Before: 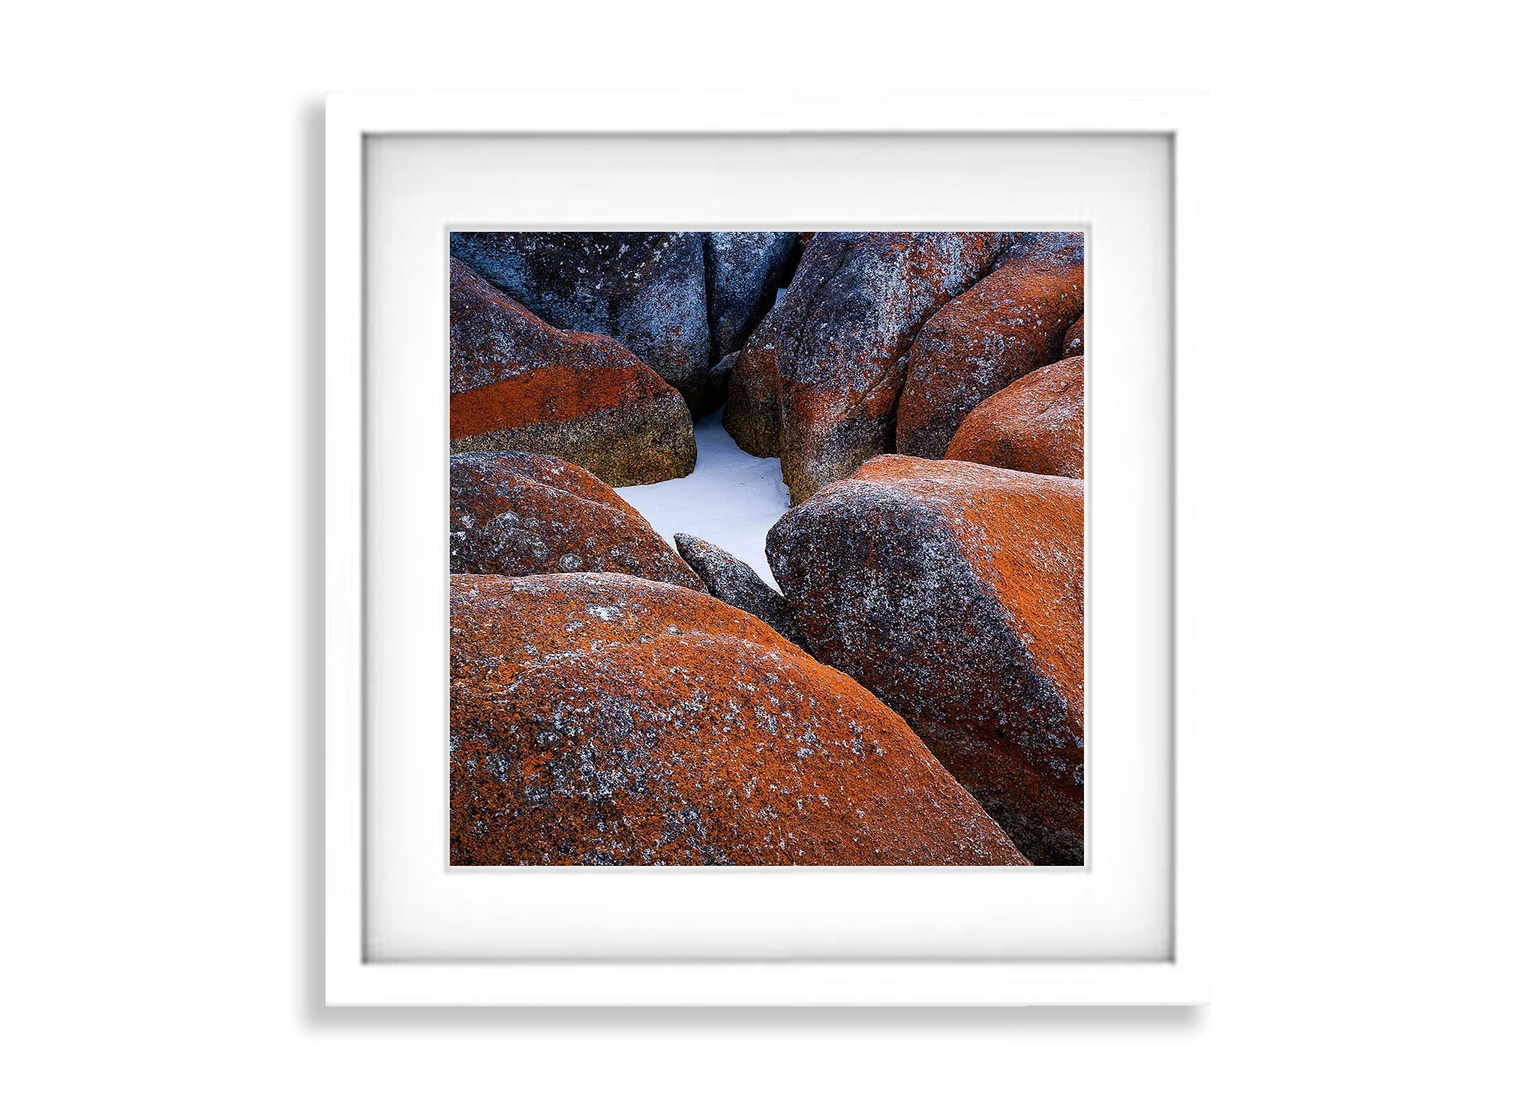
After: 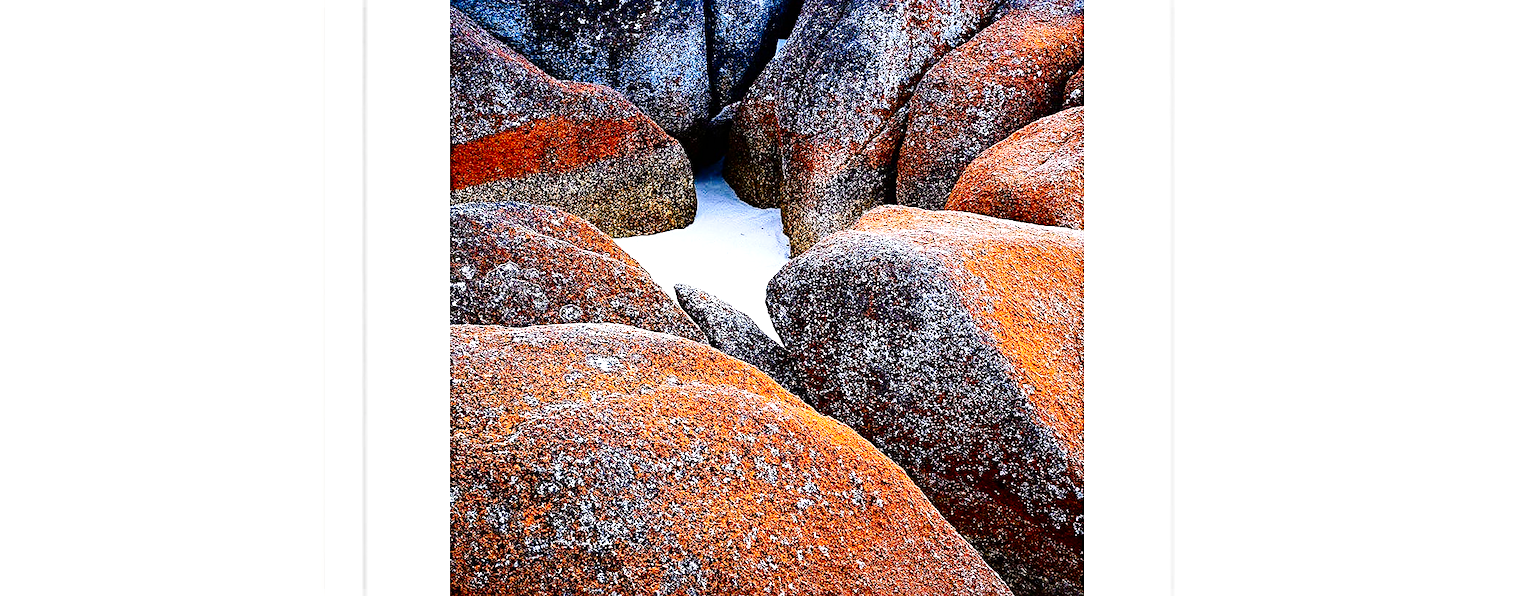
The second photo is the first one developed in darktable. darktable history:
crop and rotate: top 22.775%, bottom 22.885%
exposure: black level correction 0, exposure 0.891 EV, compensate highlight preservation false
base curve: curves: ch0 [(0, 0) (0.036, 0.025) (0.121, 0.166) (0.206, 0.329) (0.605, 0.79) (1, 1)], preserve colors none
sharpen: radius 3.992
contrast brightness saturation: contrast 0.203, brightness -0.115, saturation 0.104
